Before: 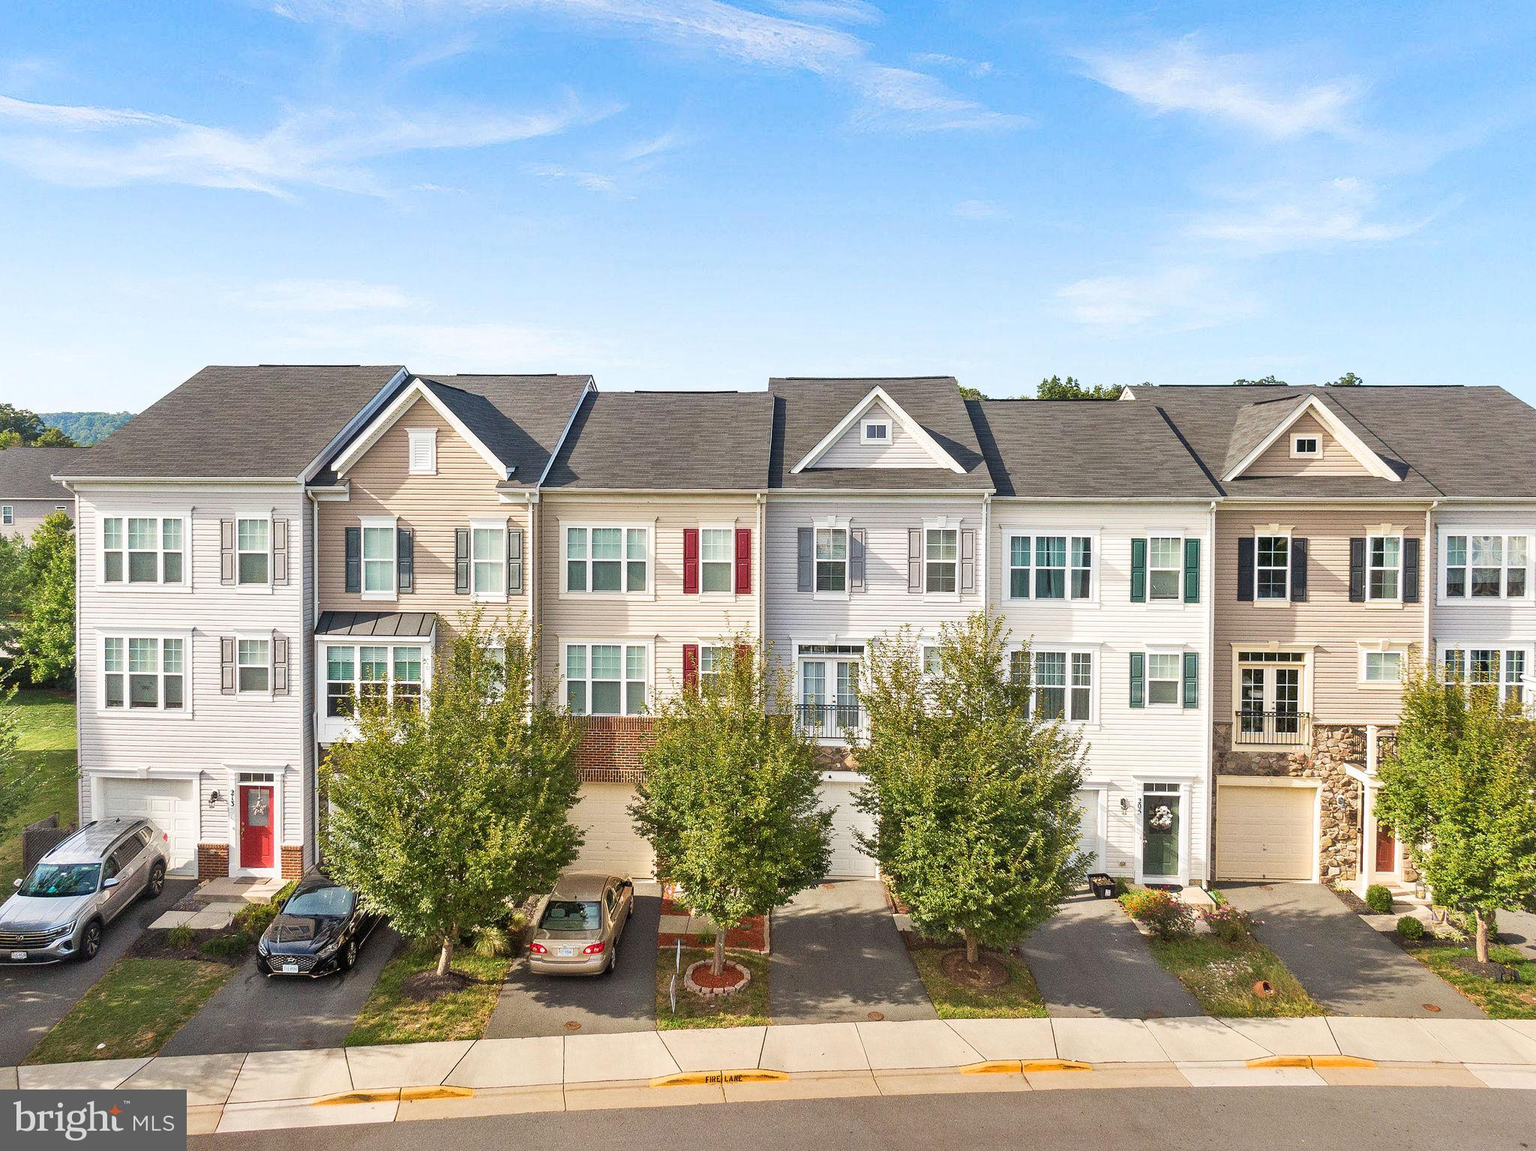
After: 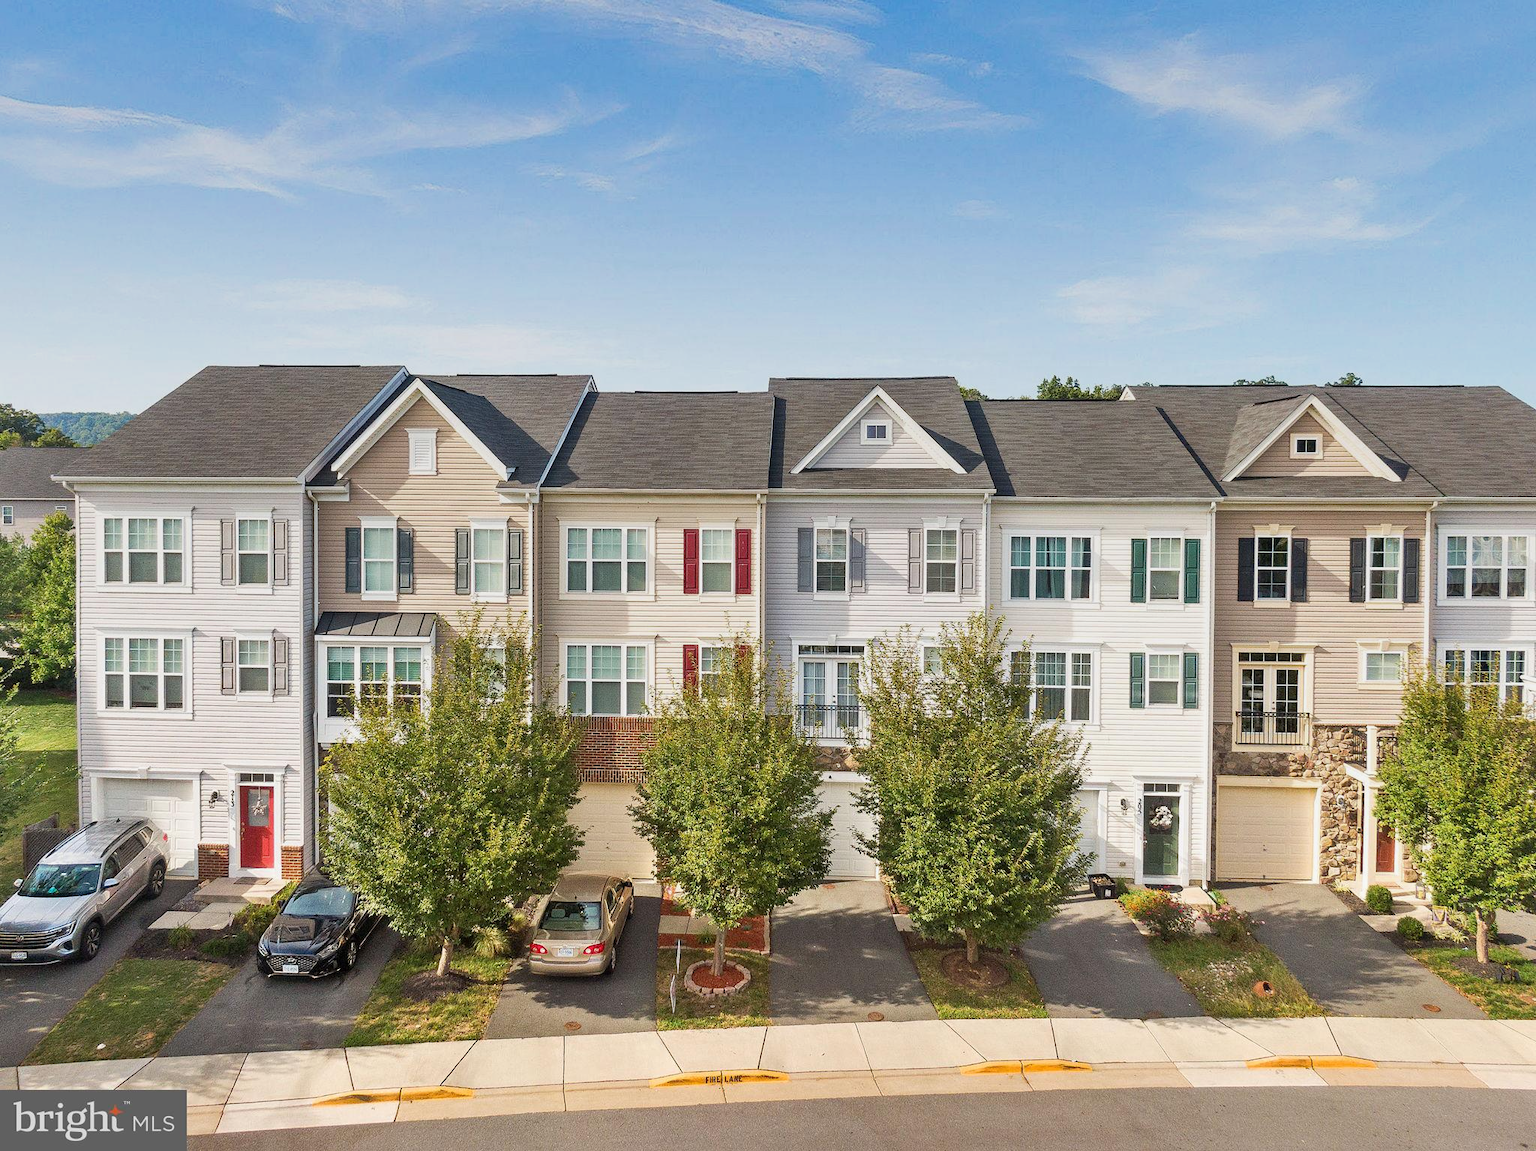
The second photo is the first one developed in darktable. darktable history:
graduated density: on, module defaults
